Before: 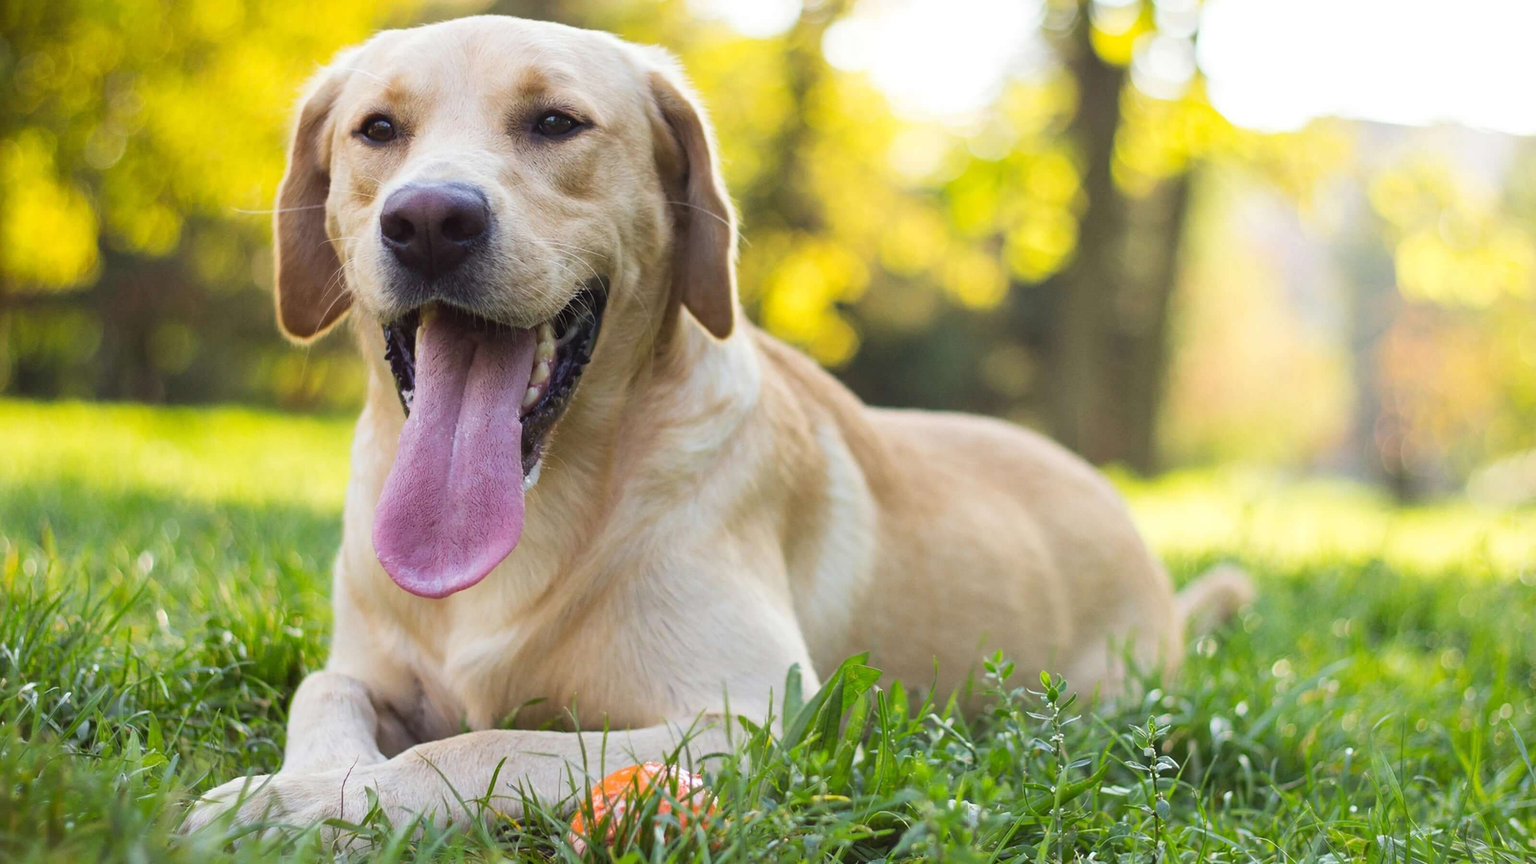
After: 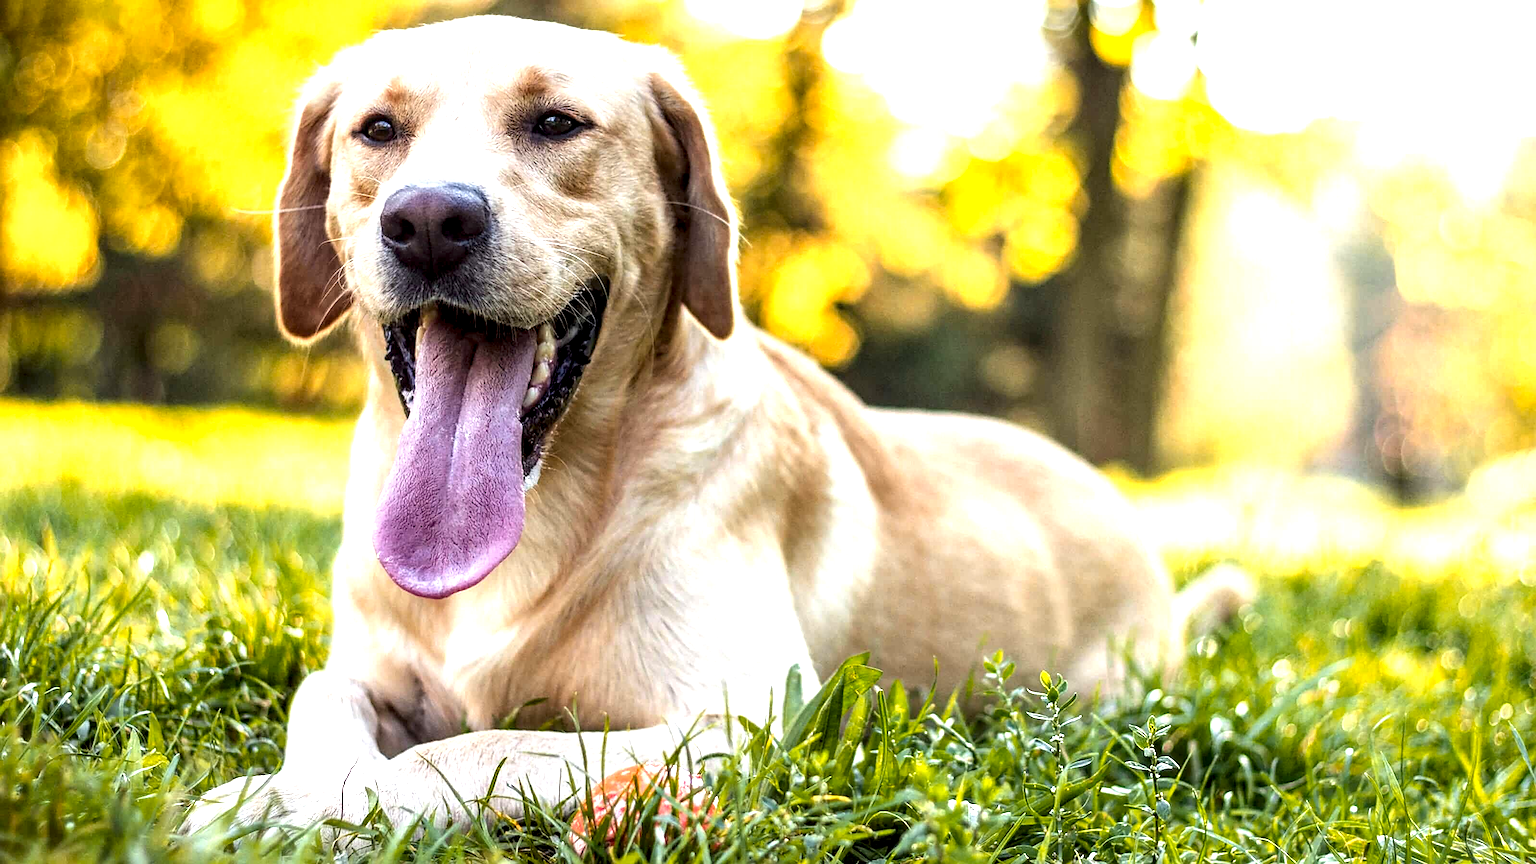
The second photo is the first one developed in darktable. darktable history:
color balance: on, module defaults
exposure: black level correction 0, exposure 0.7 EV, compensate exposure bias true, compensate highlight preservation false
local contrast: highlights 20%, detail 197%
sharpen: on, module defaults
color zones: curves: ch1 [(0.239, 0.552) (0.75, 0.5)]; ch2 [(0.25, 0.462) (0.749, 0.457)], mix 25.94%
